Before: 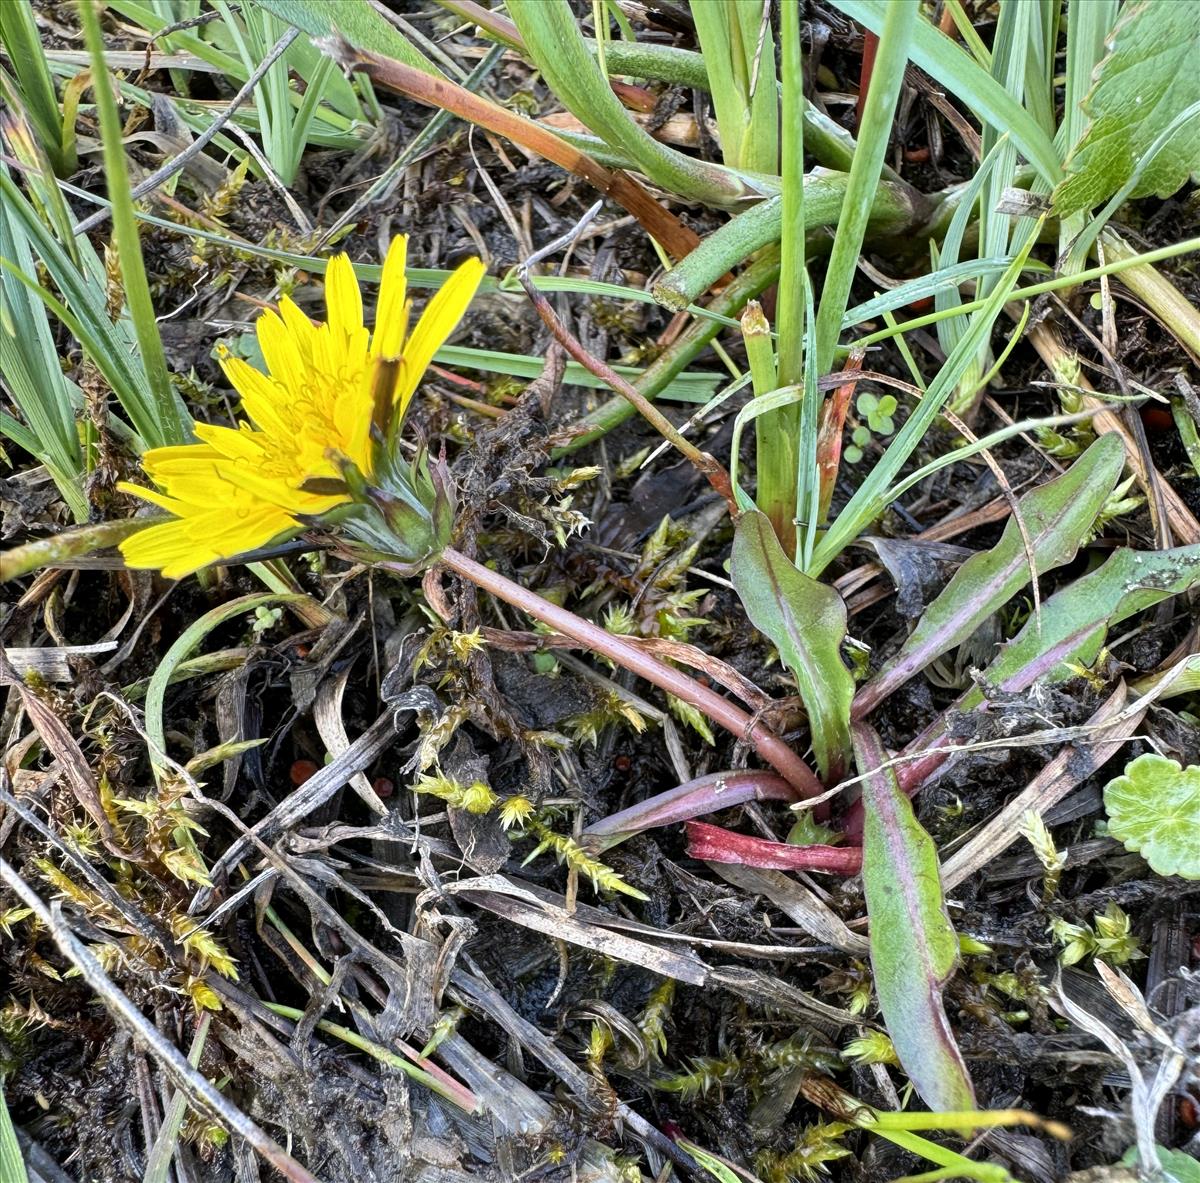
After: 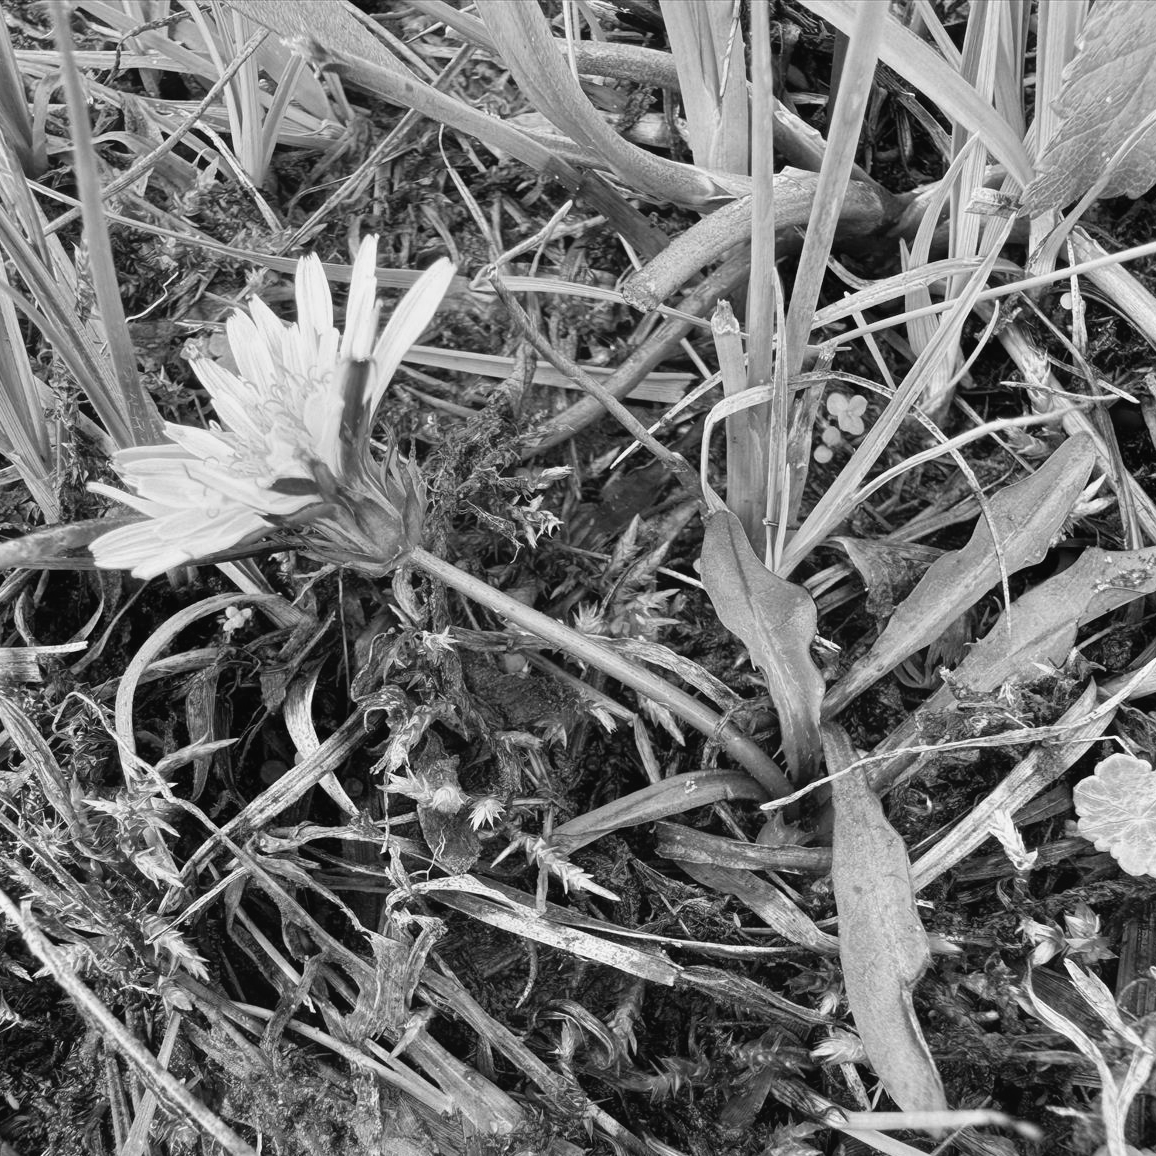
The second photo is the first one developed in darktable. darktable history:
crop and rotate: left 2.536%, right 1.107%, bottom 2.246%
monochrome: on, module defaults
color correction: saturation 0.8
contrast equalizer: octaves 7, y [[0.6 ×6], [0.55 ×6], [0 ×6], [0 ×6], [0 ×6]], mix -0.3
